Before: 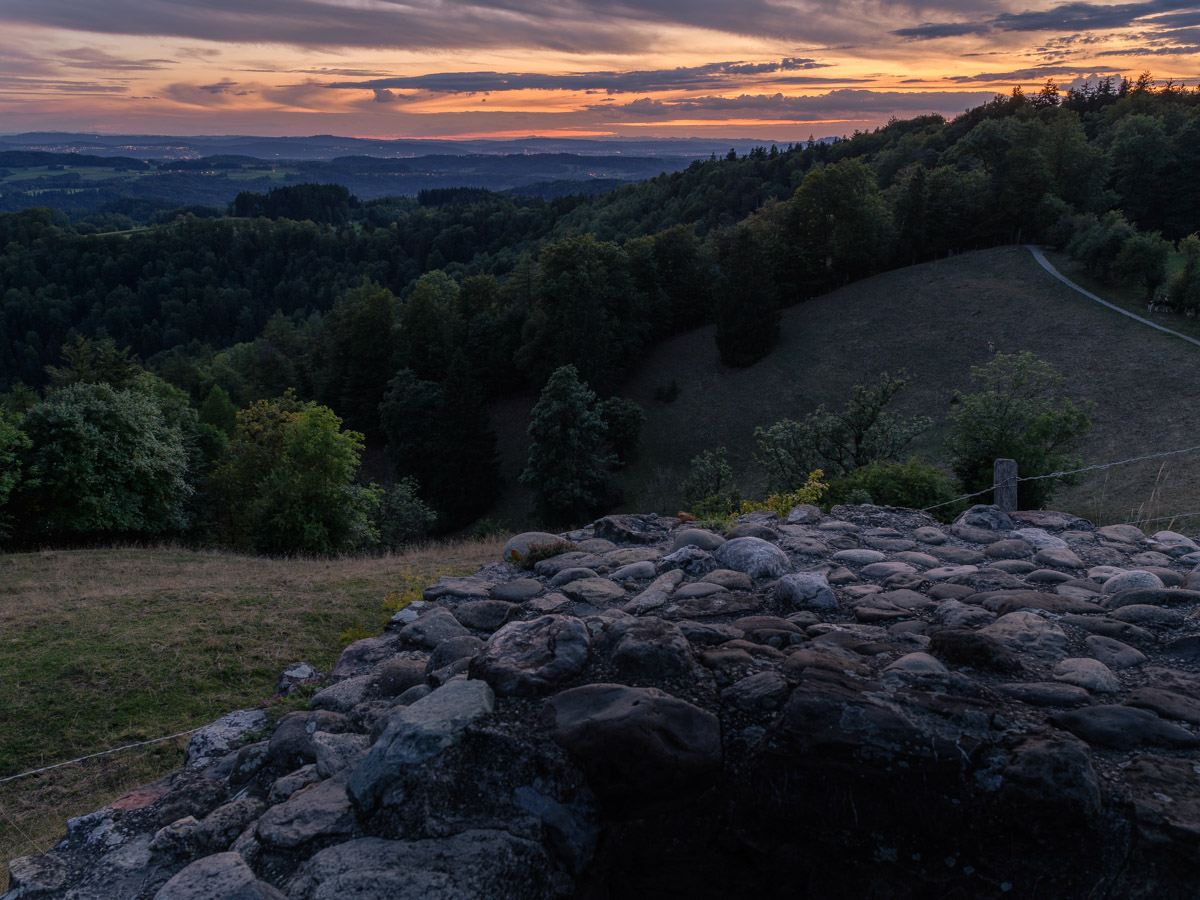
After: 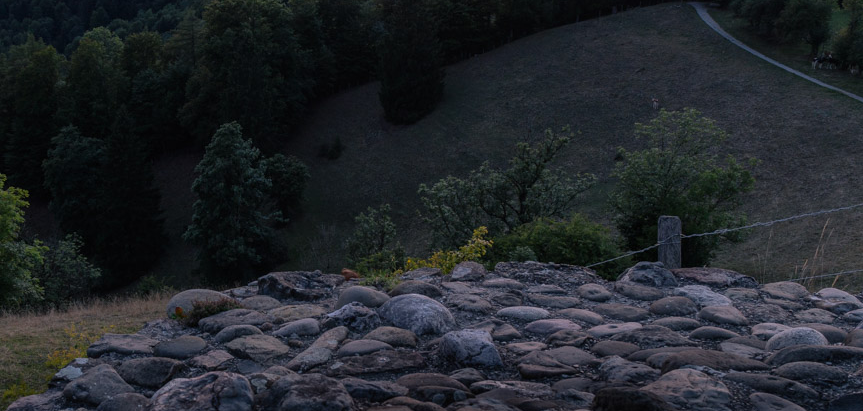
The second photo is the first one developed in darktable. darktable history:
crop and rotate: left 28.035%, top 27.094%, bottom 27.155%
